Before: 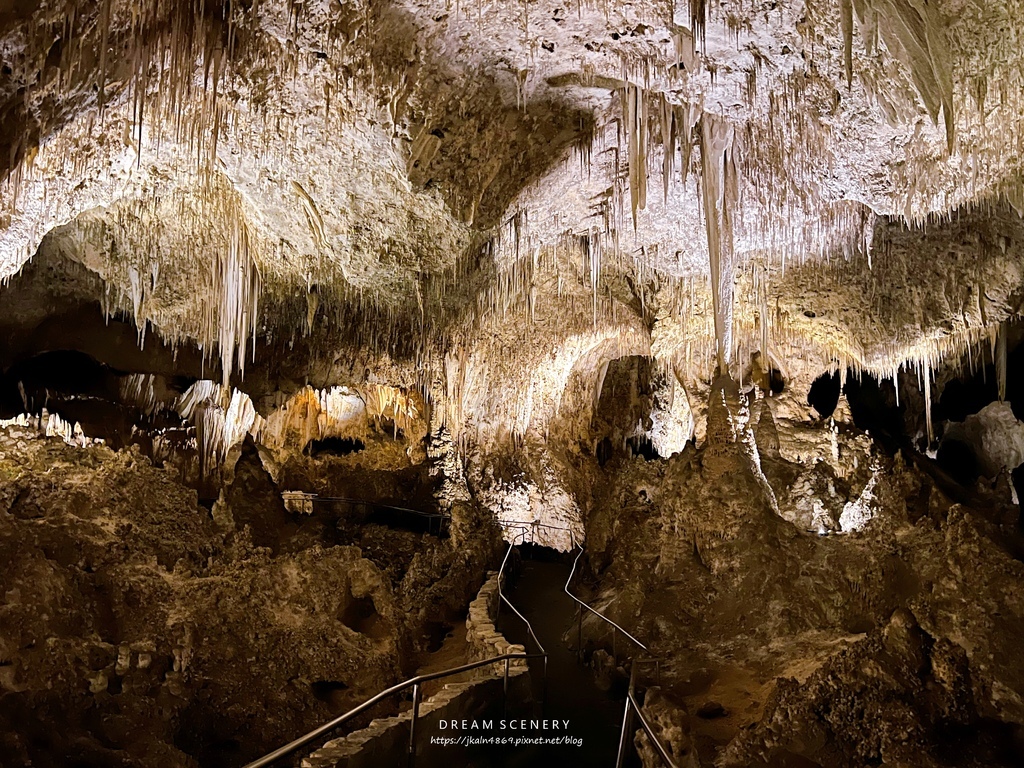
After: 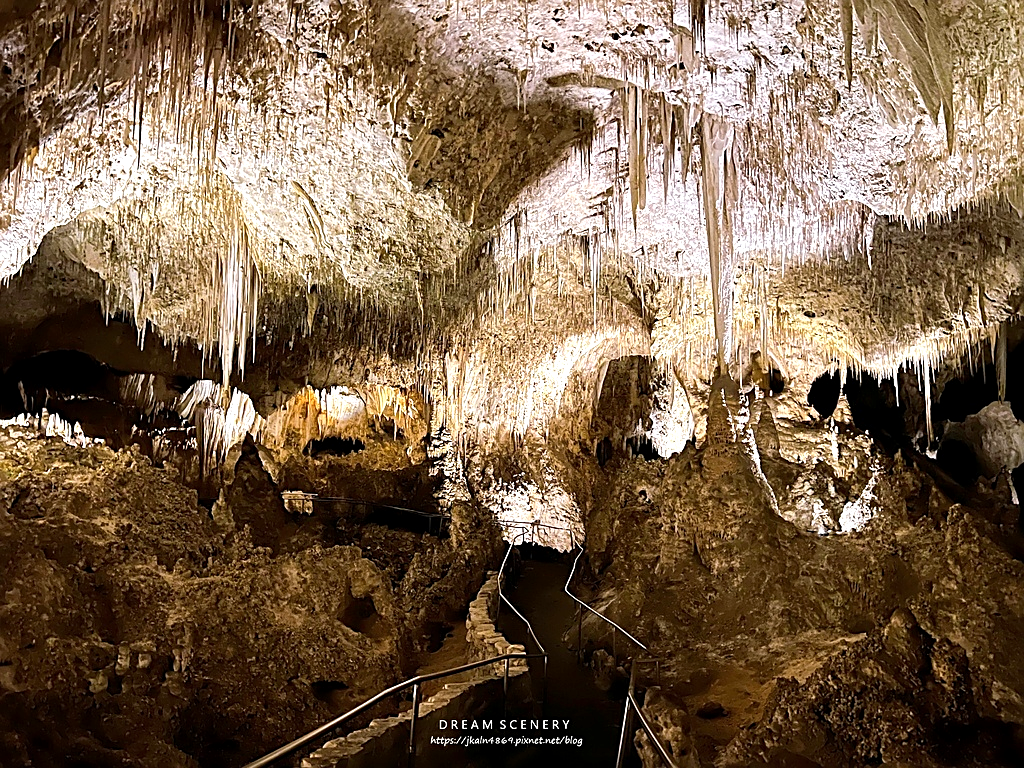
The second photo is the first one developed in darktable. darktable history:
exposure: black level correction 0.001, exposure 0.499 EV, compensate exposure bias true, compensate highlight preservation false
sharpen: on, module defaults
